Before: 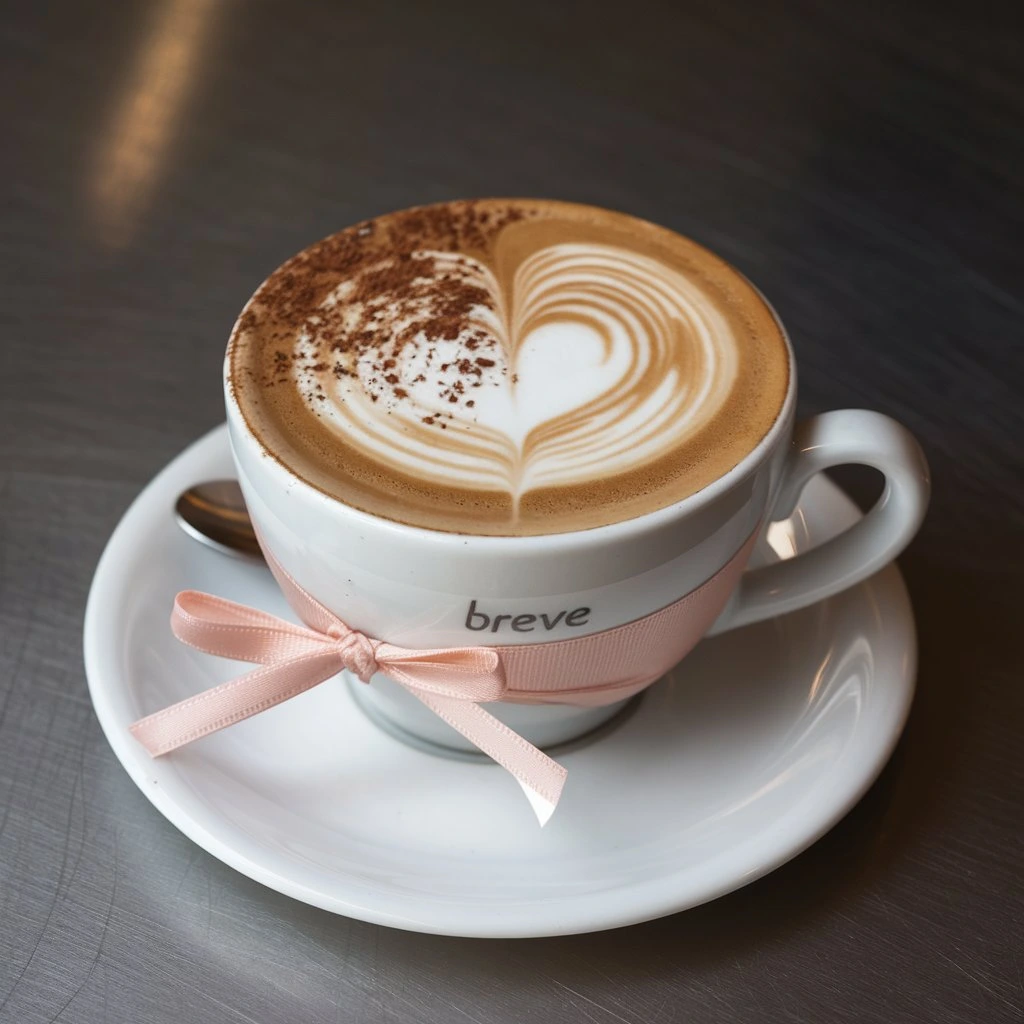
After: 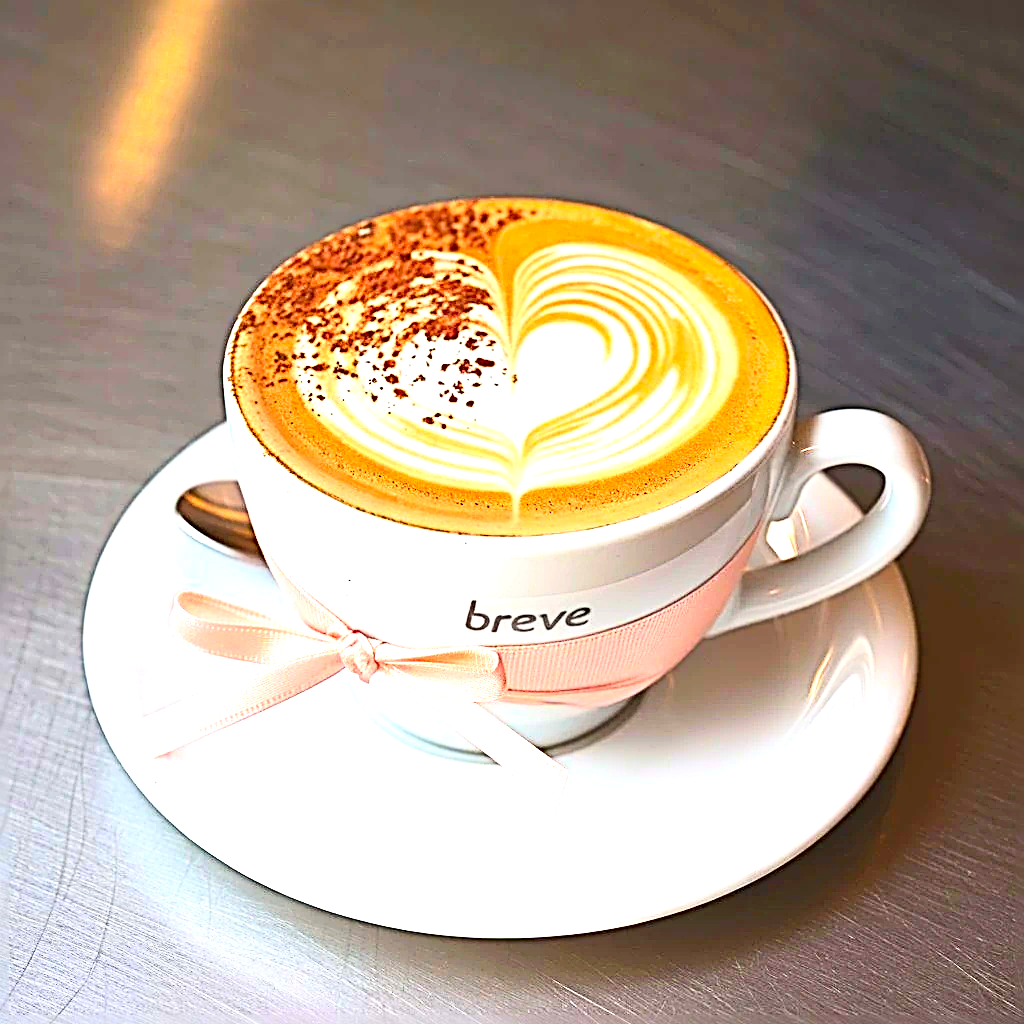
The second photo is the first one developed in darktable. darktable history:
exposure: black level correction 0, exposure 1.635 EV, compensate exposure bias true, compensate highlight preservation false
sharpen: radius 3.202, amount 1.737
contrast brightness saturation: contrast 0.197, brightness 0.192, saturation 0.782
